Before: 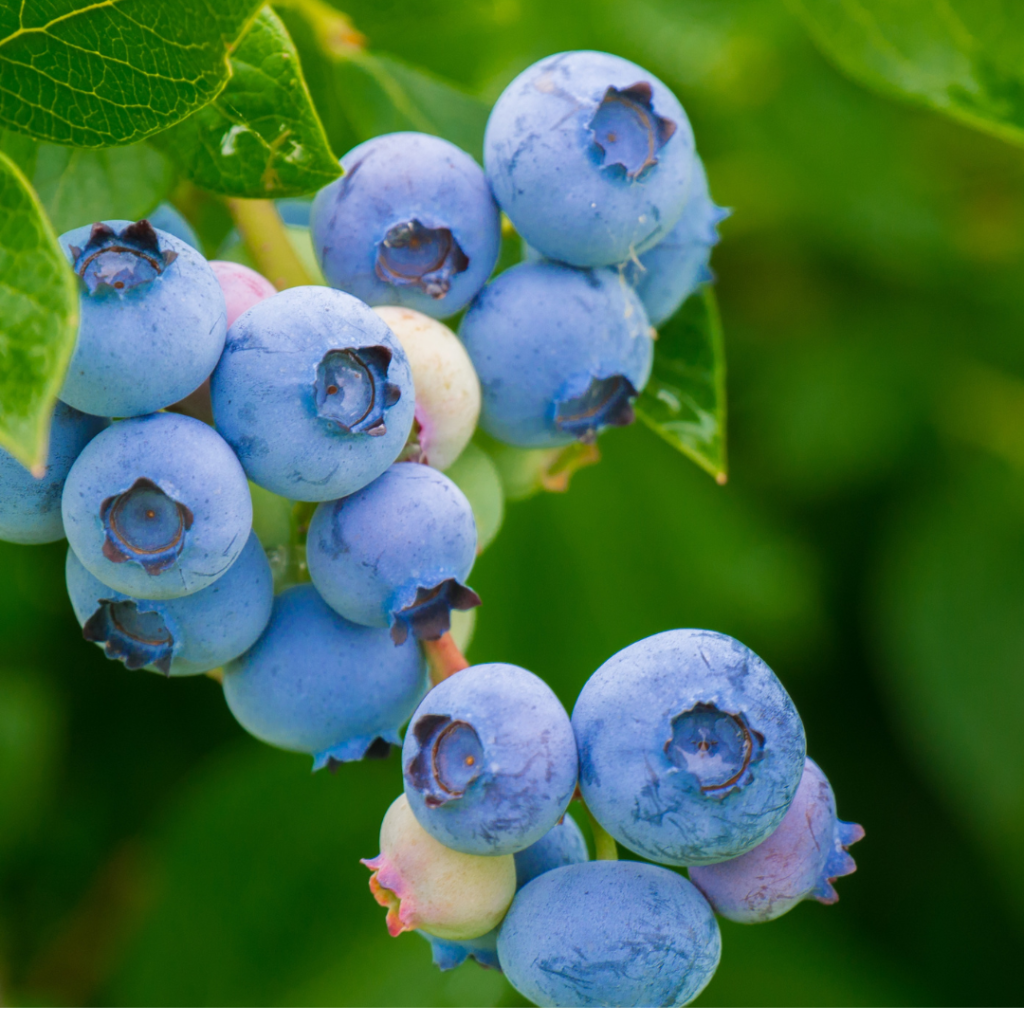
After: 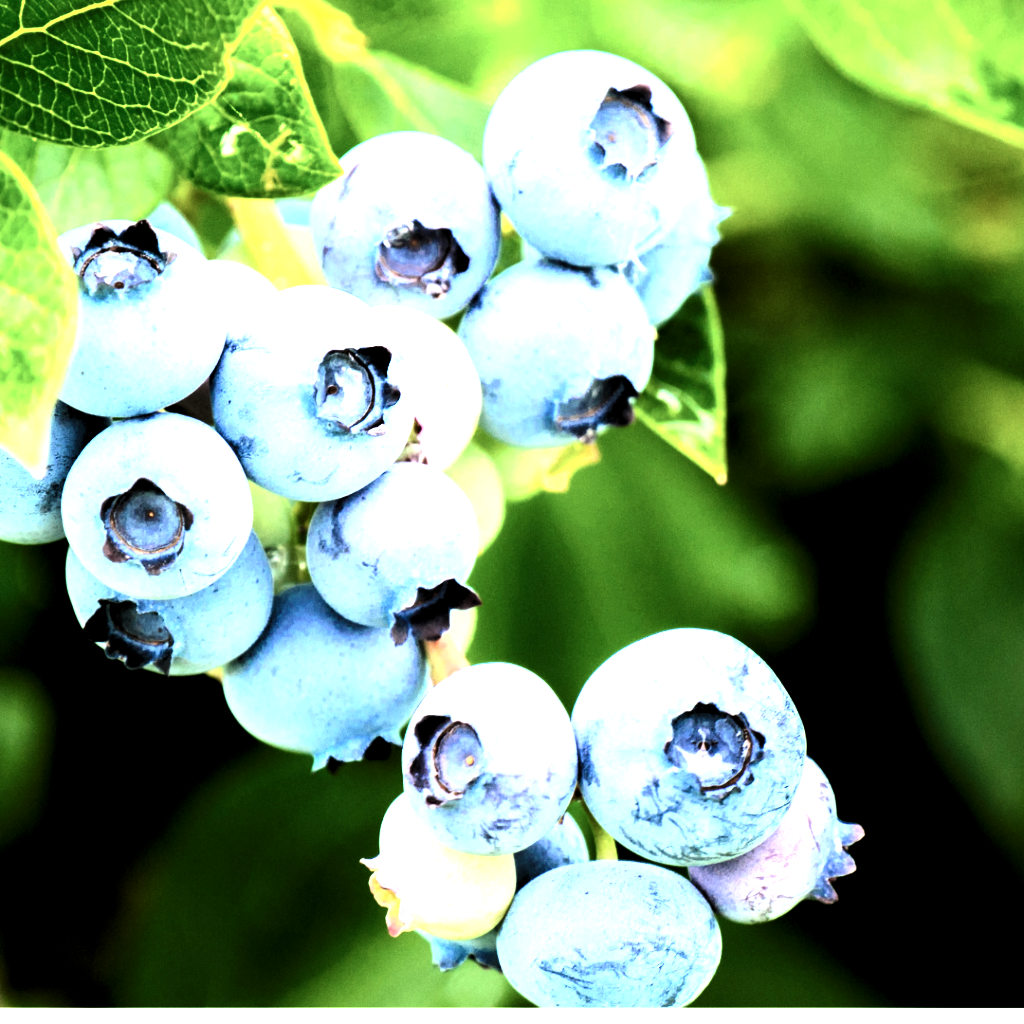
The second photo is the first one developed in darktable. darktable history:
contrast brightness saturation: contrast 0.502, saturation -0.092
exposure: black level correction 0, exposure 1 EV, compensate highlight preservation false
levels: levels [0.129, 0.519, 0.867]
